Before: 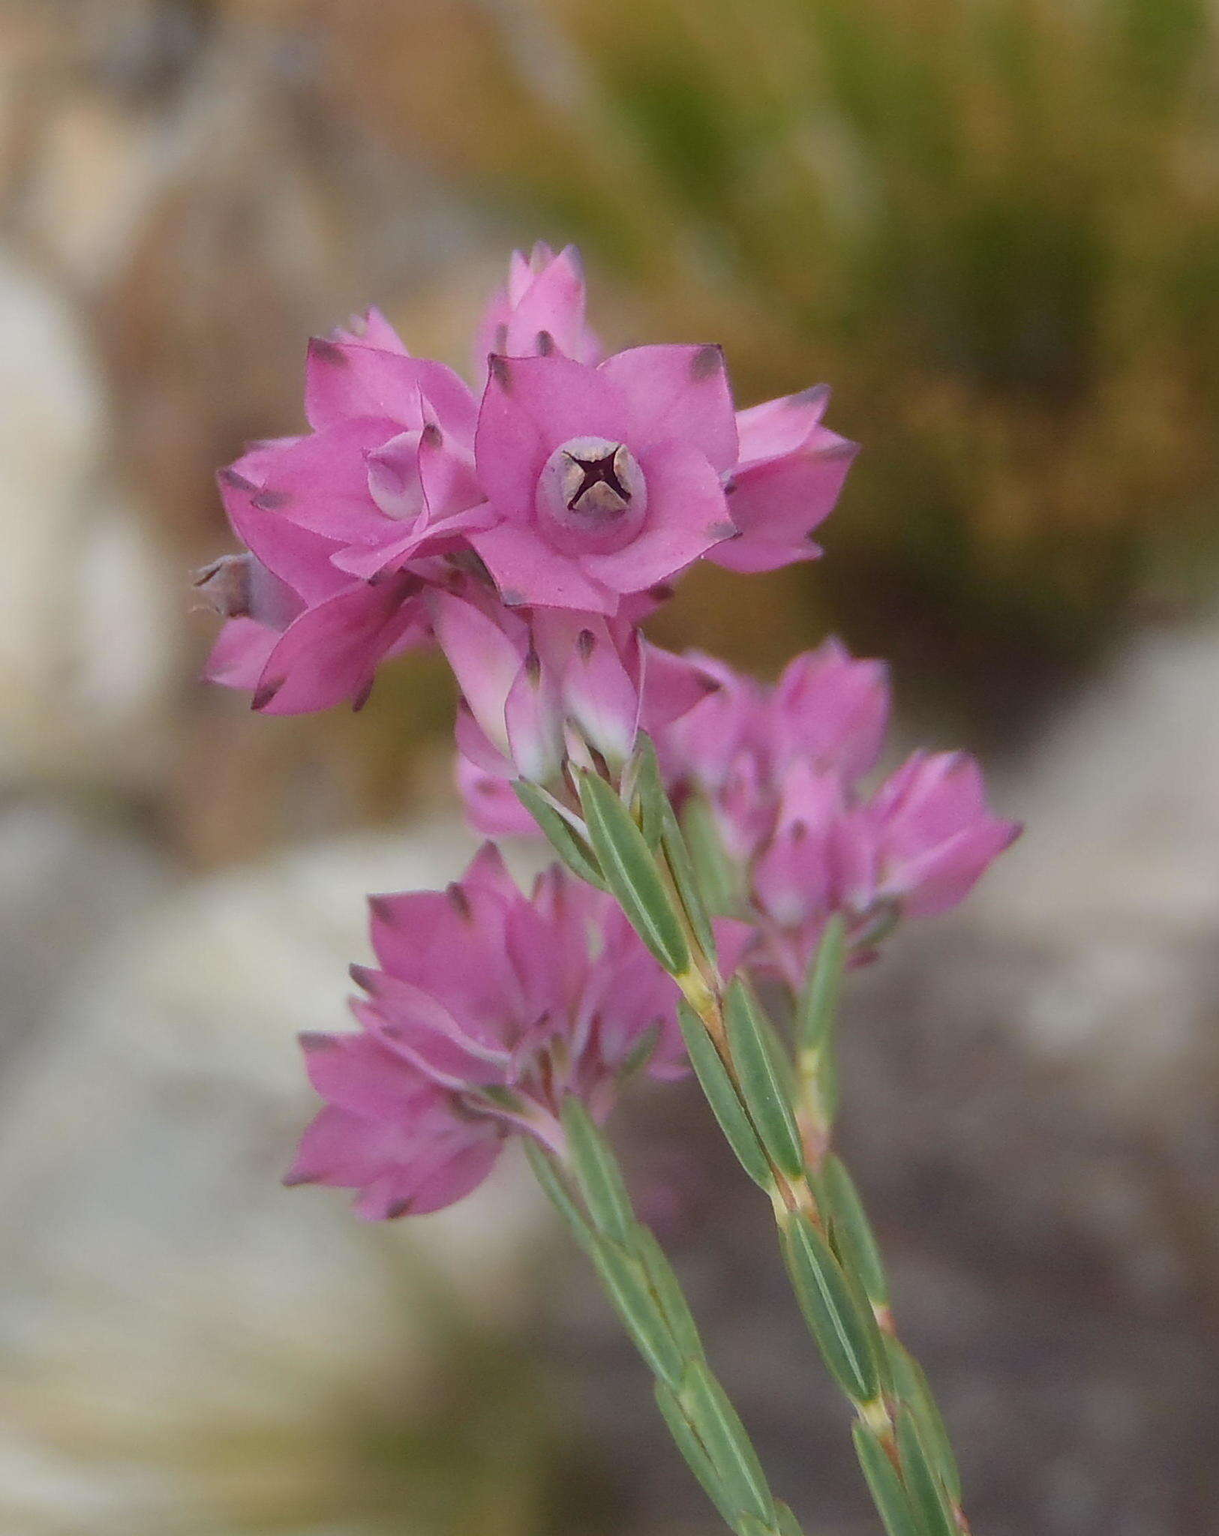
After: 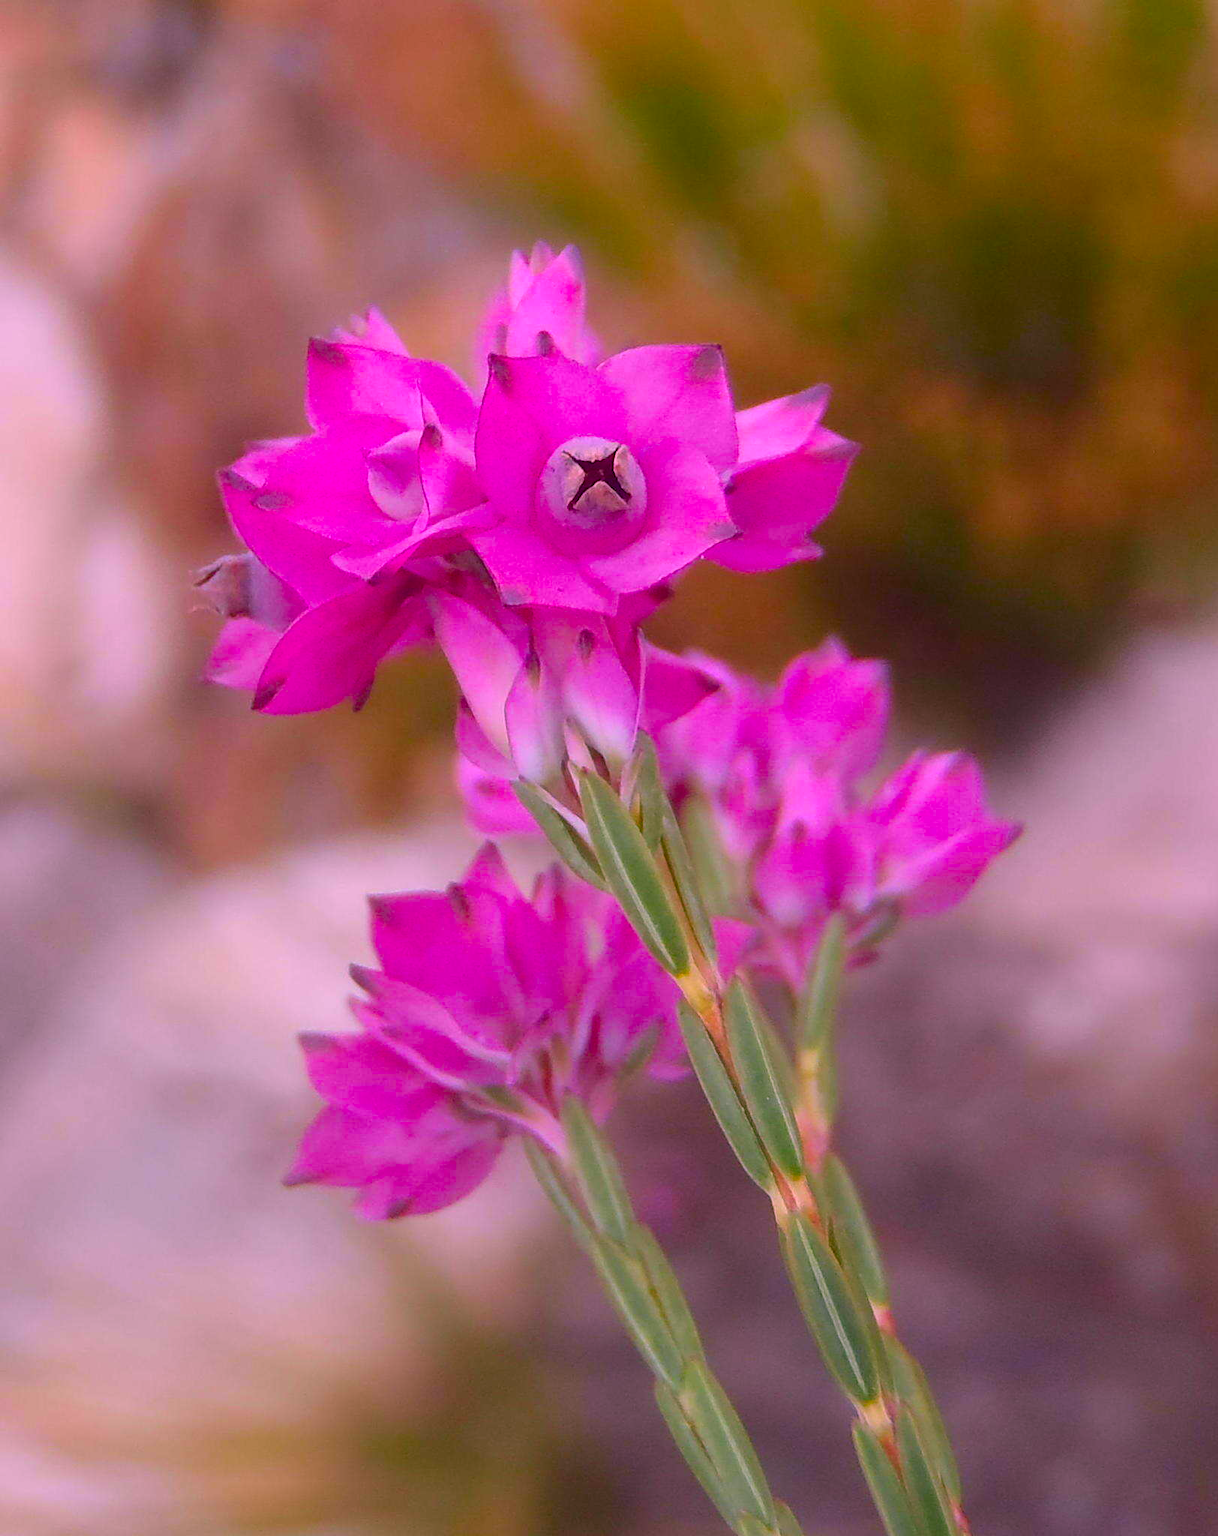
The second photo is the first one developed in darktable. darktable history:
color correction: highlights a* 19.13, highlights b* -11.59, saturation 1.67
